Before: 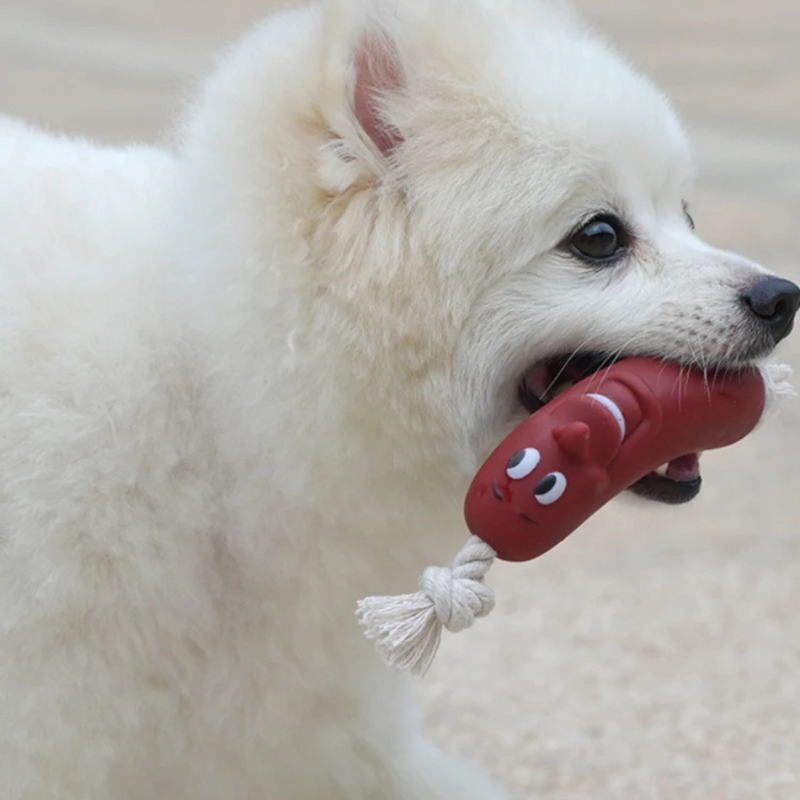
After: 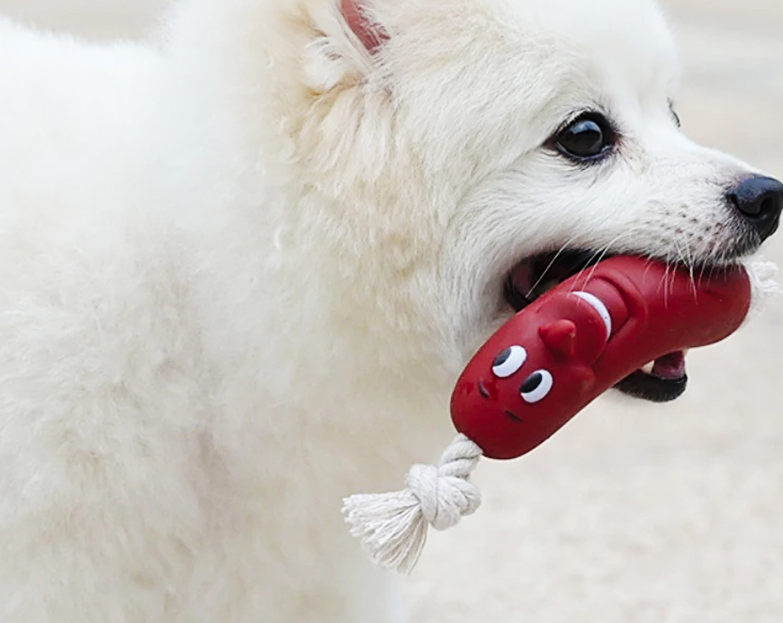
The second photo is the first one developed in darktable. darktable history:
crop and rotate: left 1.814%, top 12.818%, right 0.25%, bottom 9.225%
sharpen: on, module defaults
base curve: curves: ch0 [(0, 0) (0.036, 0.025) (0.121, 0.166) (0.206, 0.329) (0.605, 0.79) (1, 1)], preserve colors none
